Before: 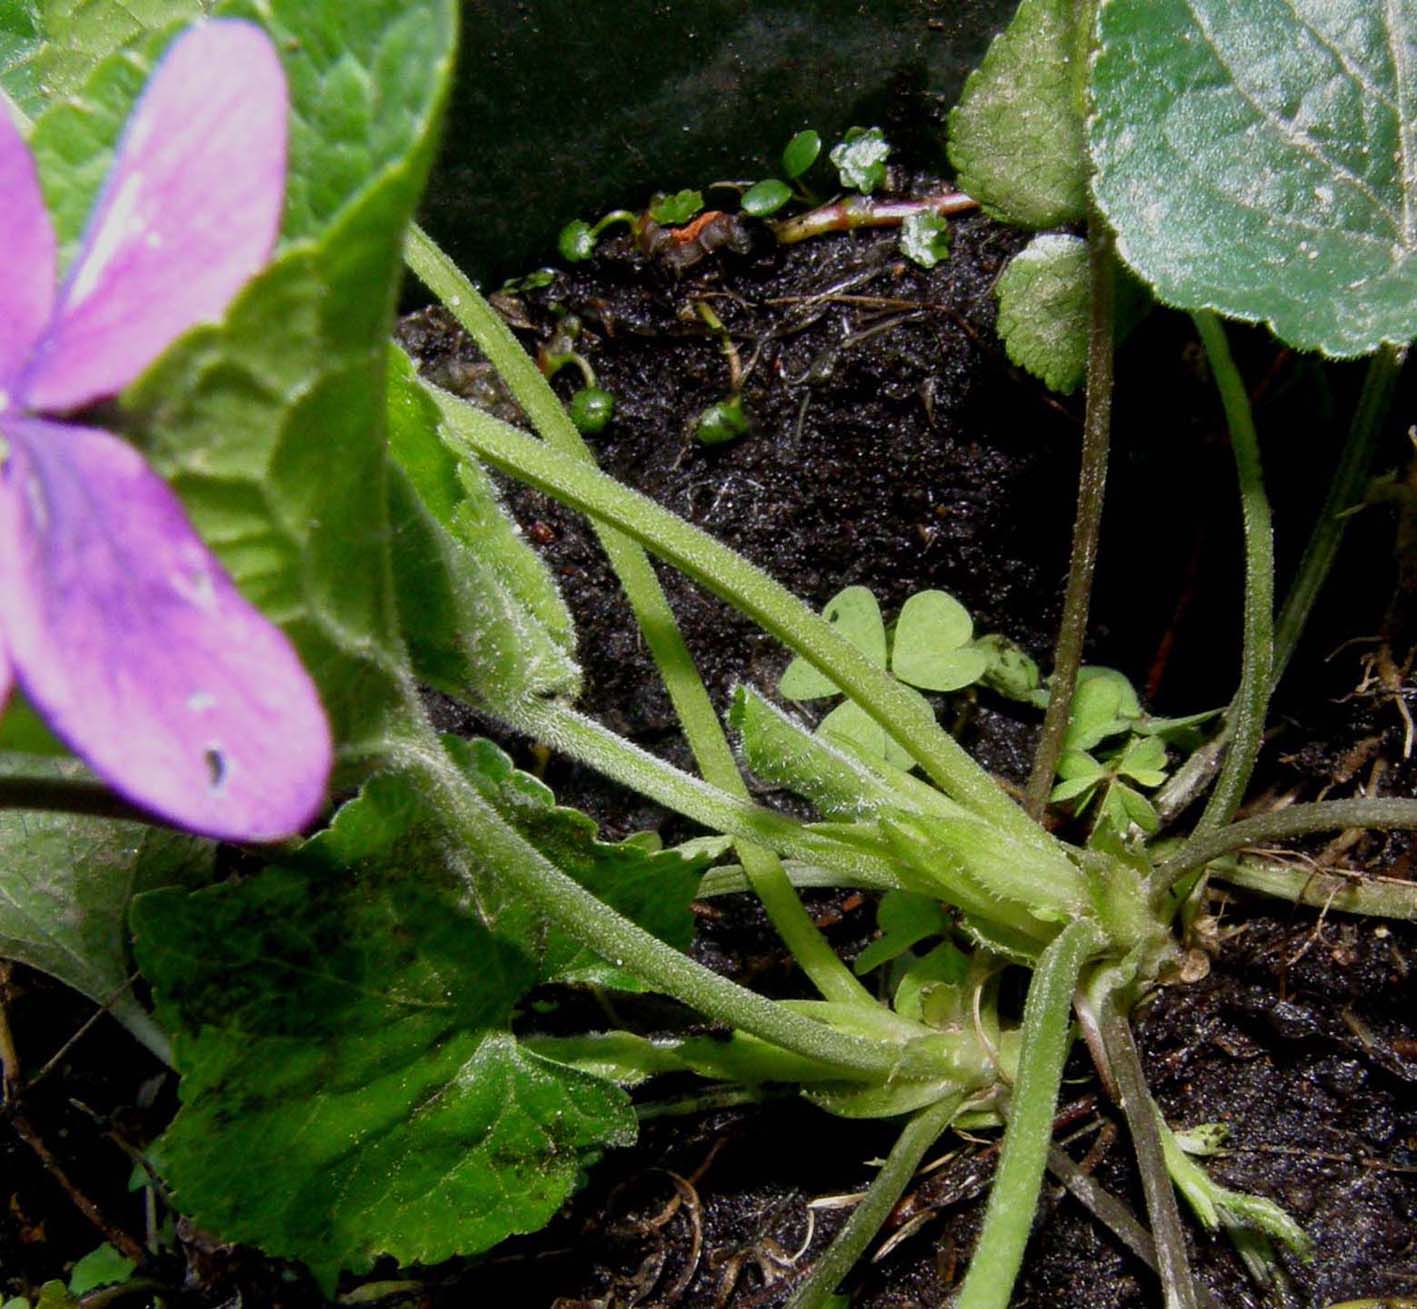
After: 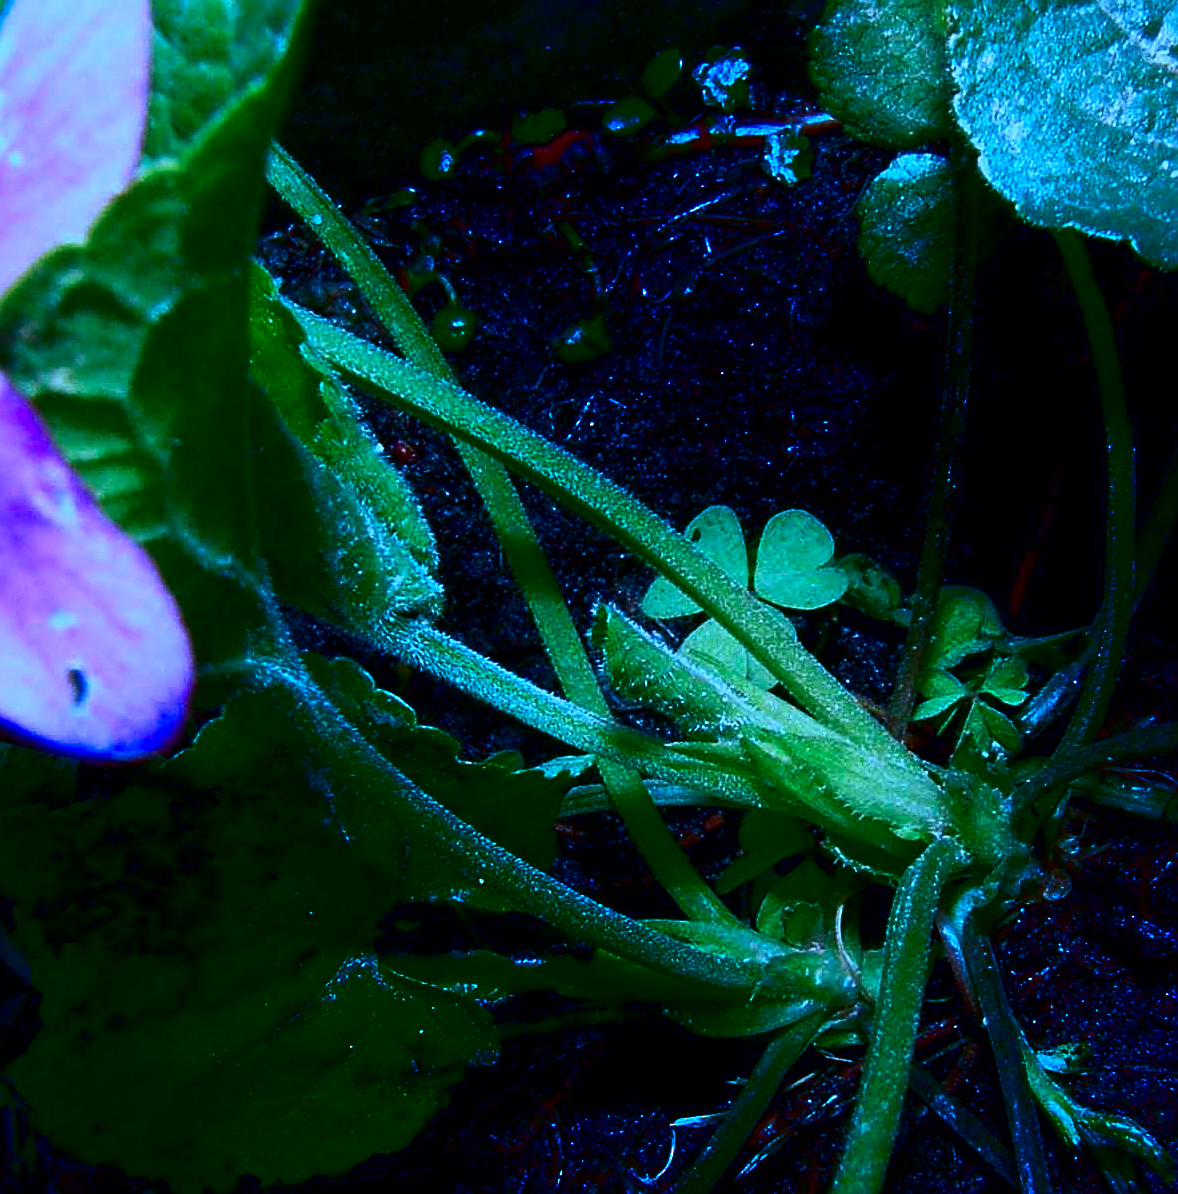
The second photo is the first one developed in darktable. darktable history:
contrast brightness saturation: contrast 0.223, brightness -0.186, saturation 0.234
crop: left 9.802%, top 6.241%, right 7.035%, bottom 2.51%
color calibration: illuminant as shot in camera, x 0.442, y 0.412, temperature 2914.19 K
sharpen: amount 0.588
shadows and highlights: shadows -86.69, highlights -36.44, soften with gaussian
